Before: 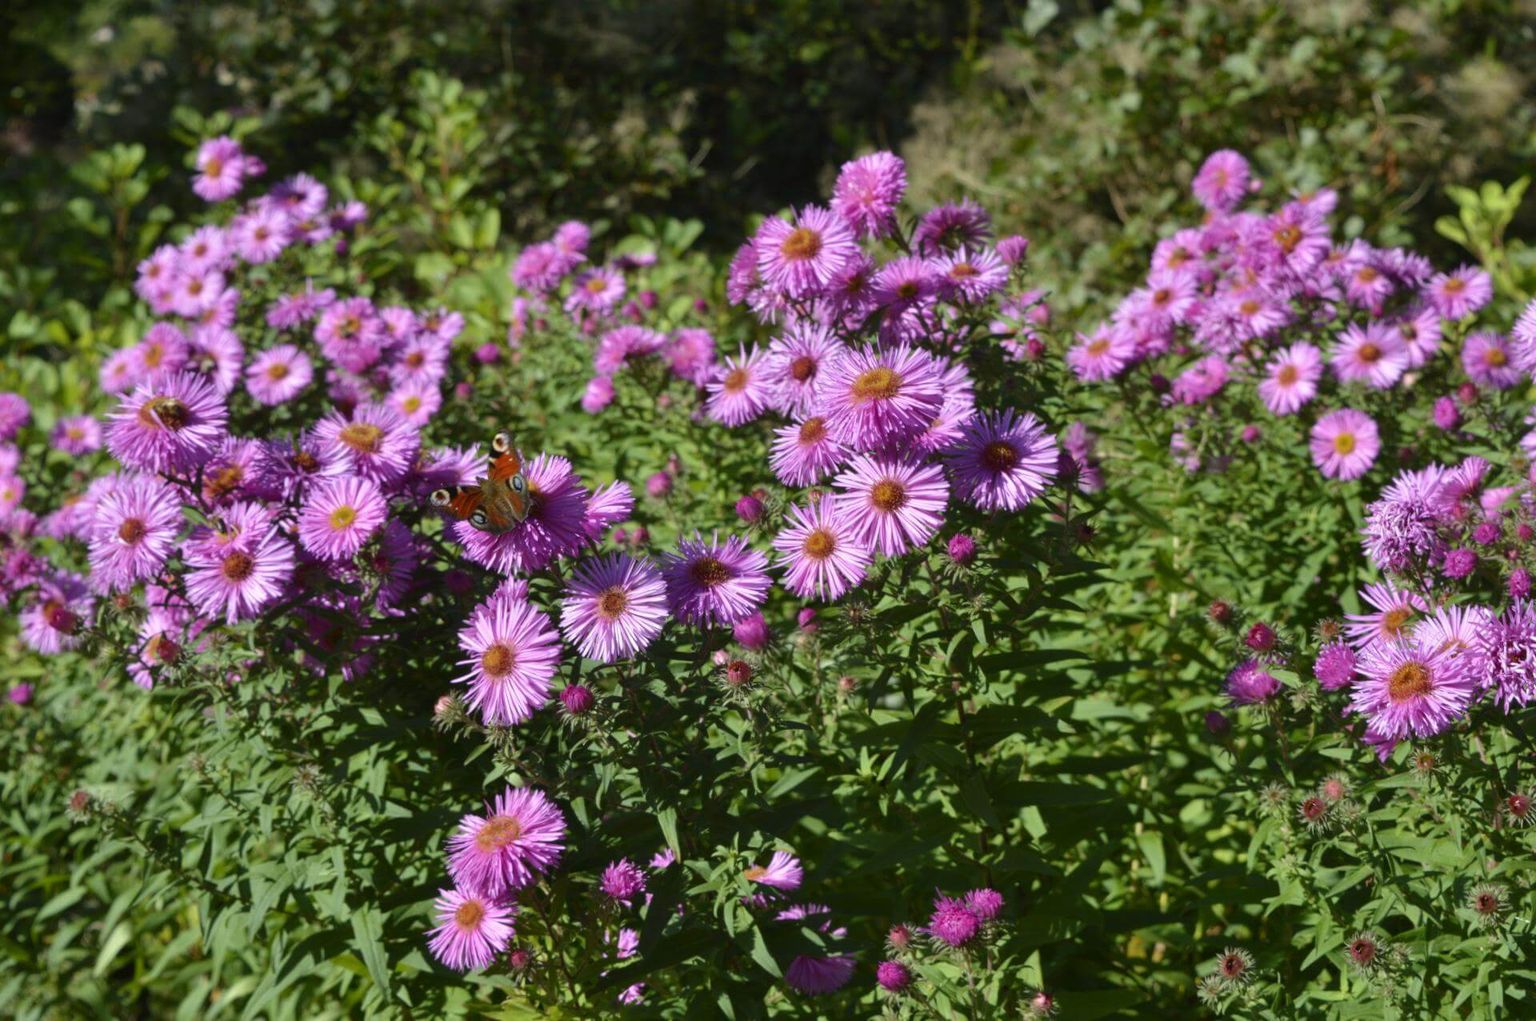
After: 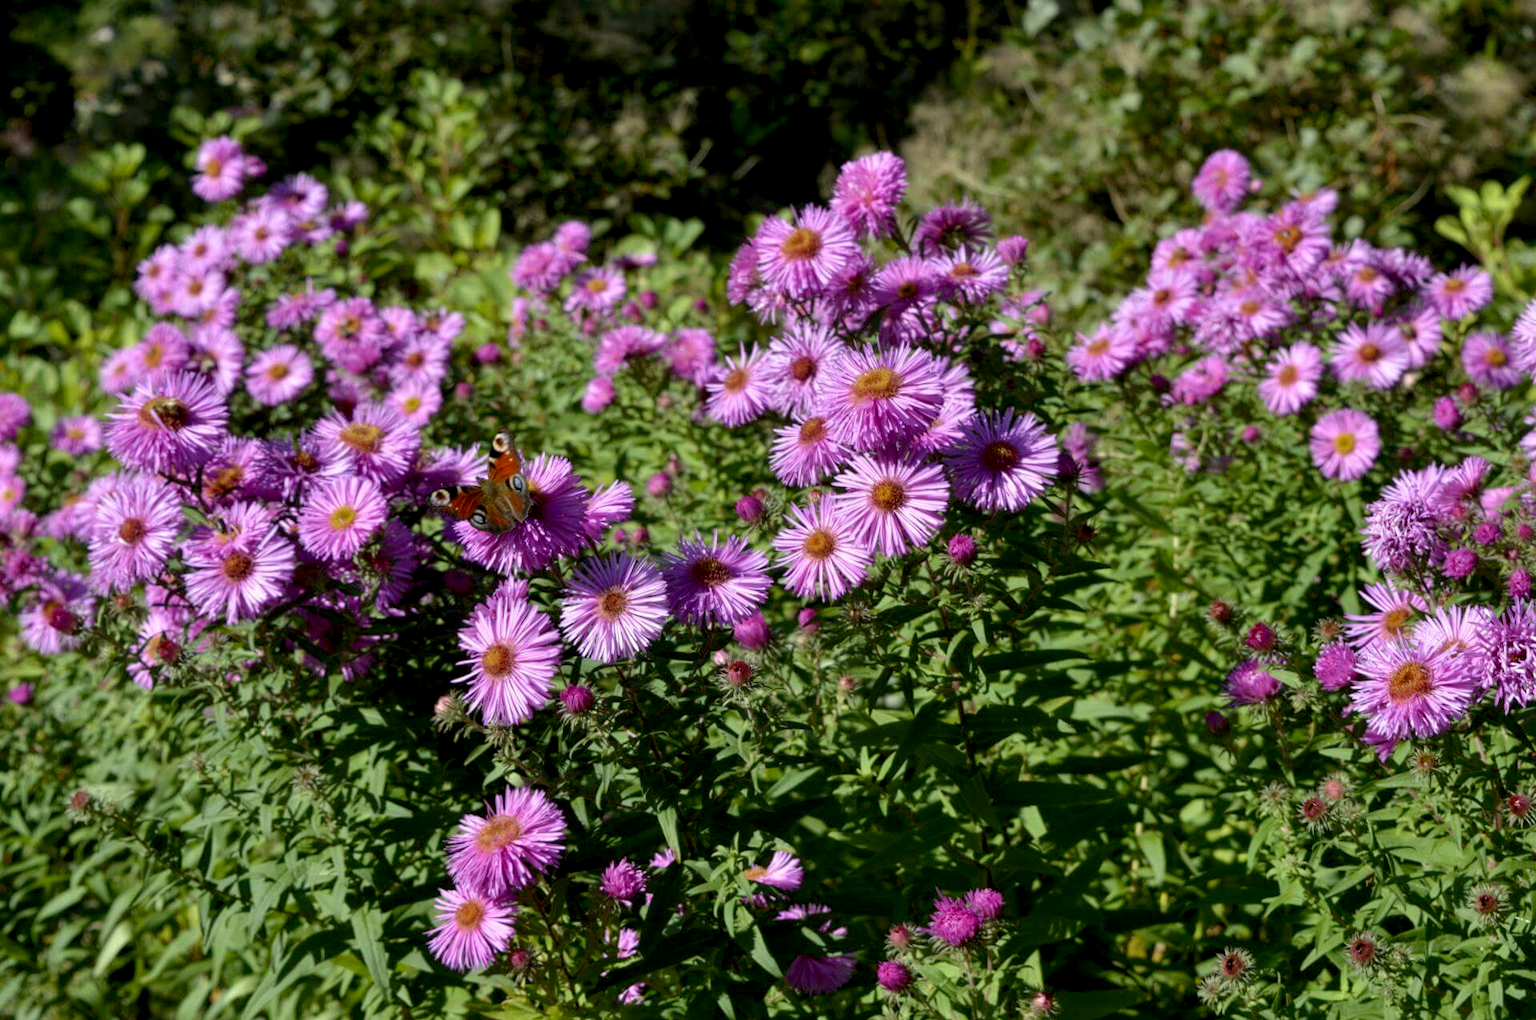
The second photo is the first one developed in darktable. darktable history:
local contrast: highlights 100%, shadows 100%, detail 120%, midtone range 0.2
exposure: black level correction 0.009, exposure 0.016 EV, compensate exposure bias true, compensate highlight preservation false
